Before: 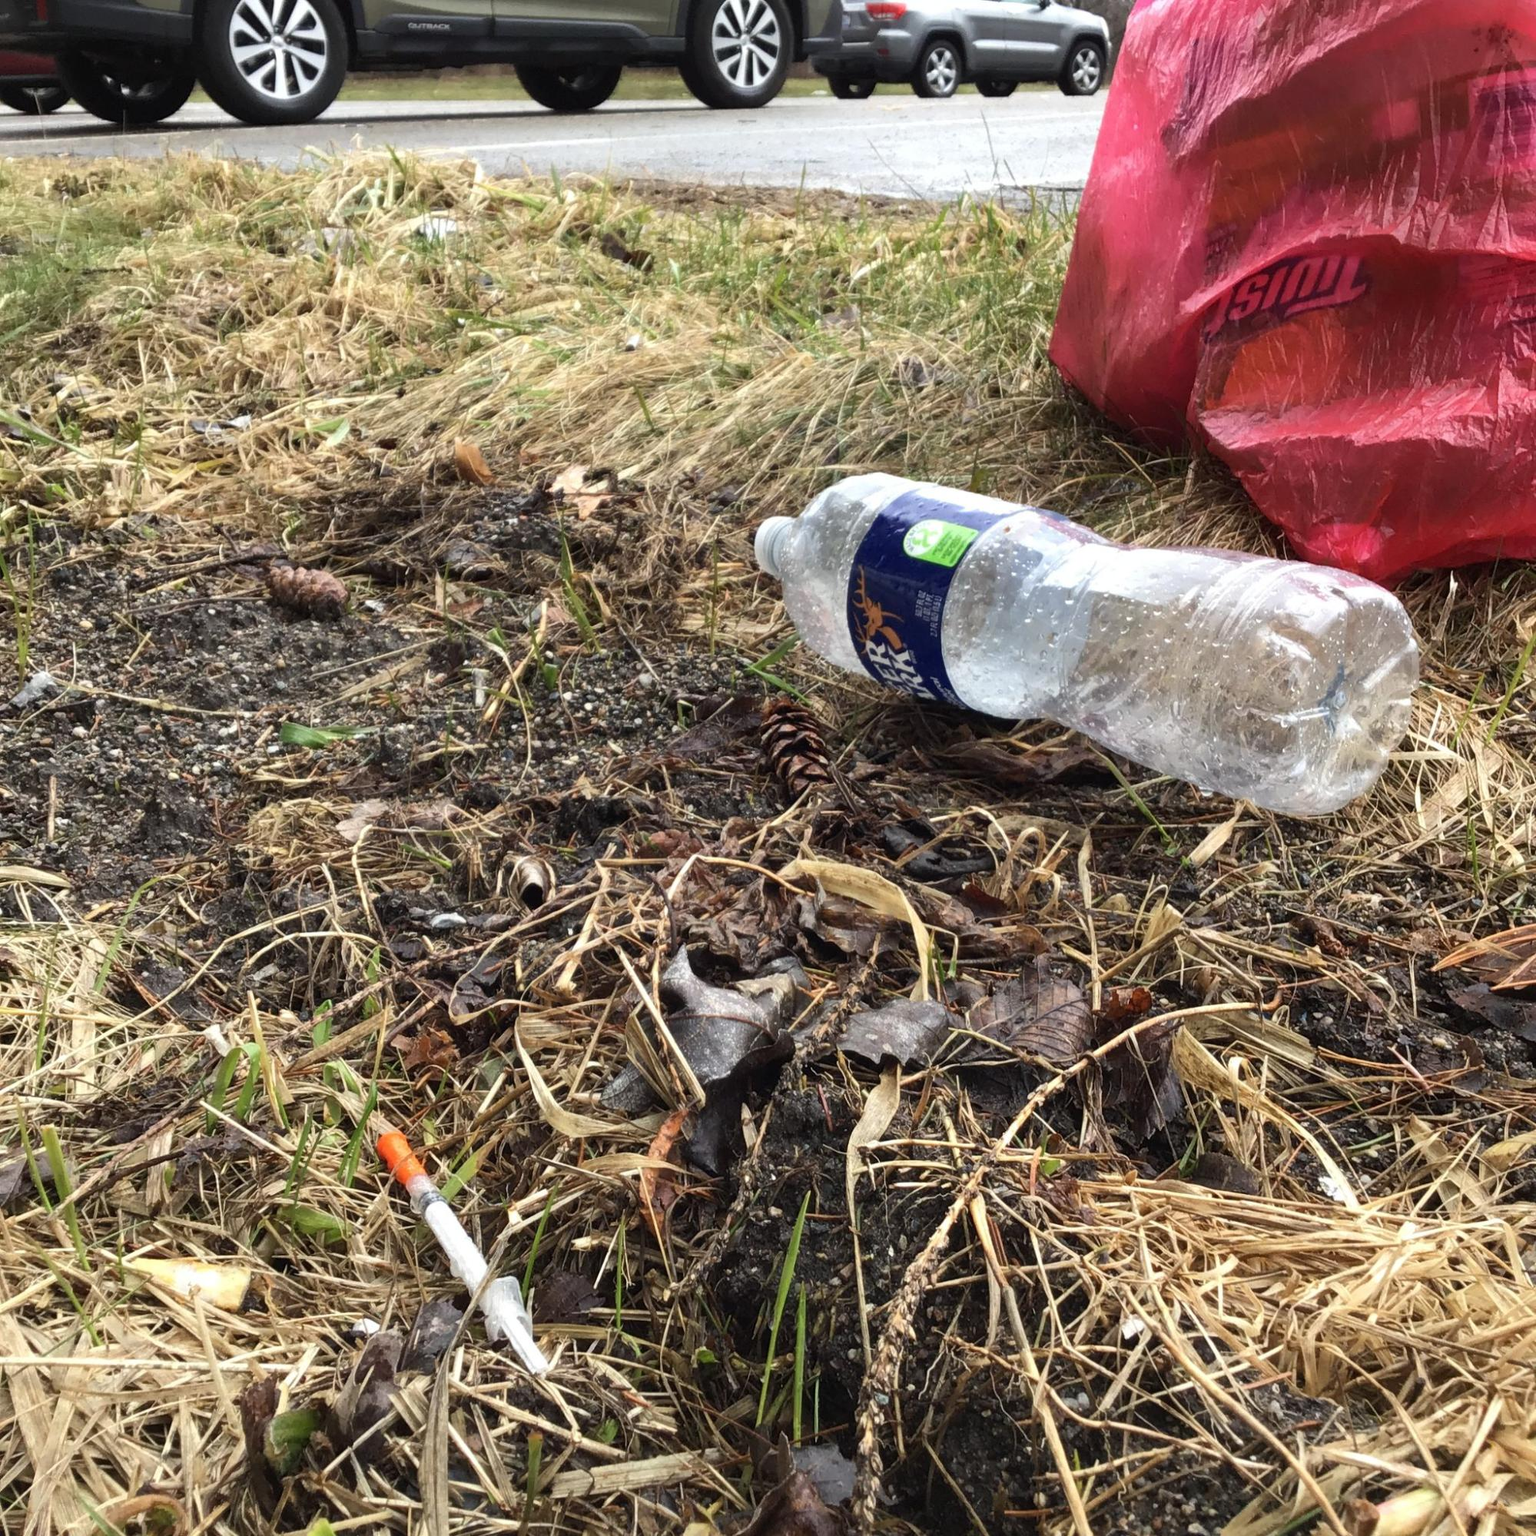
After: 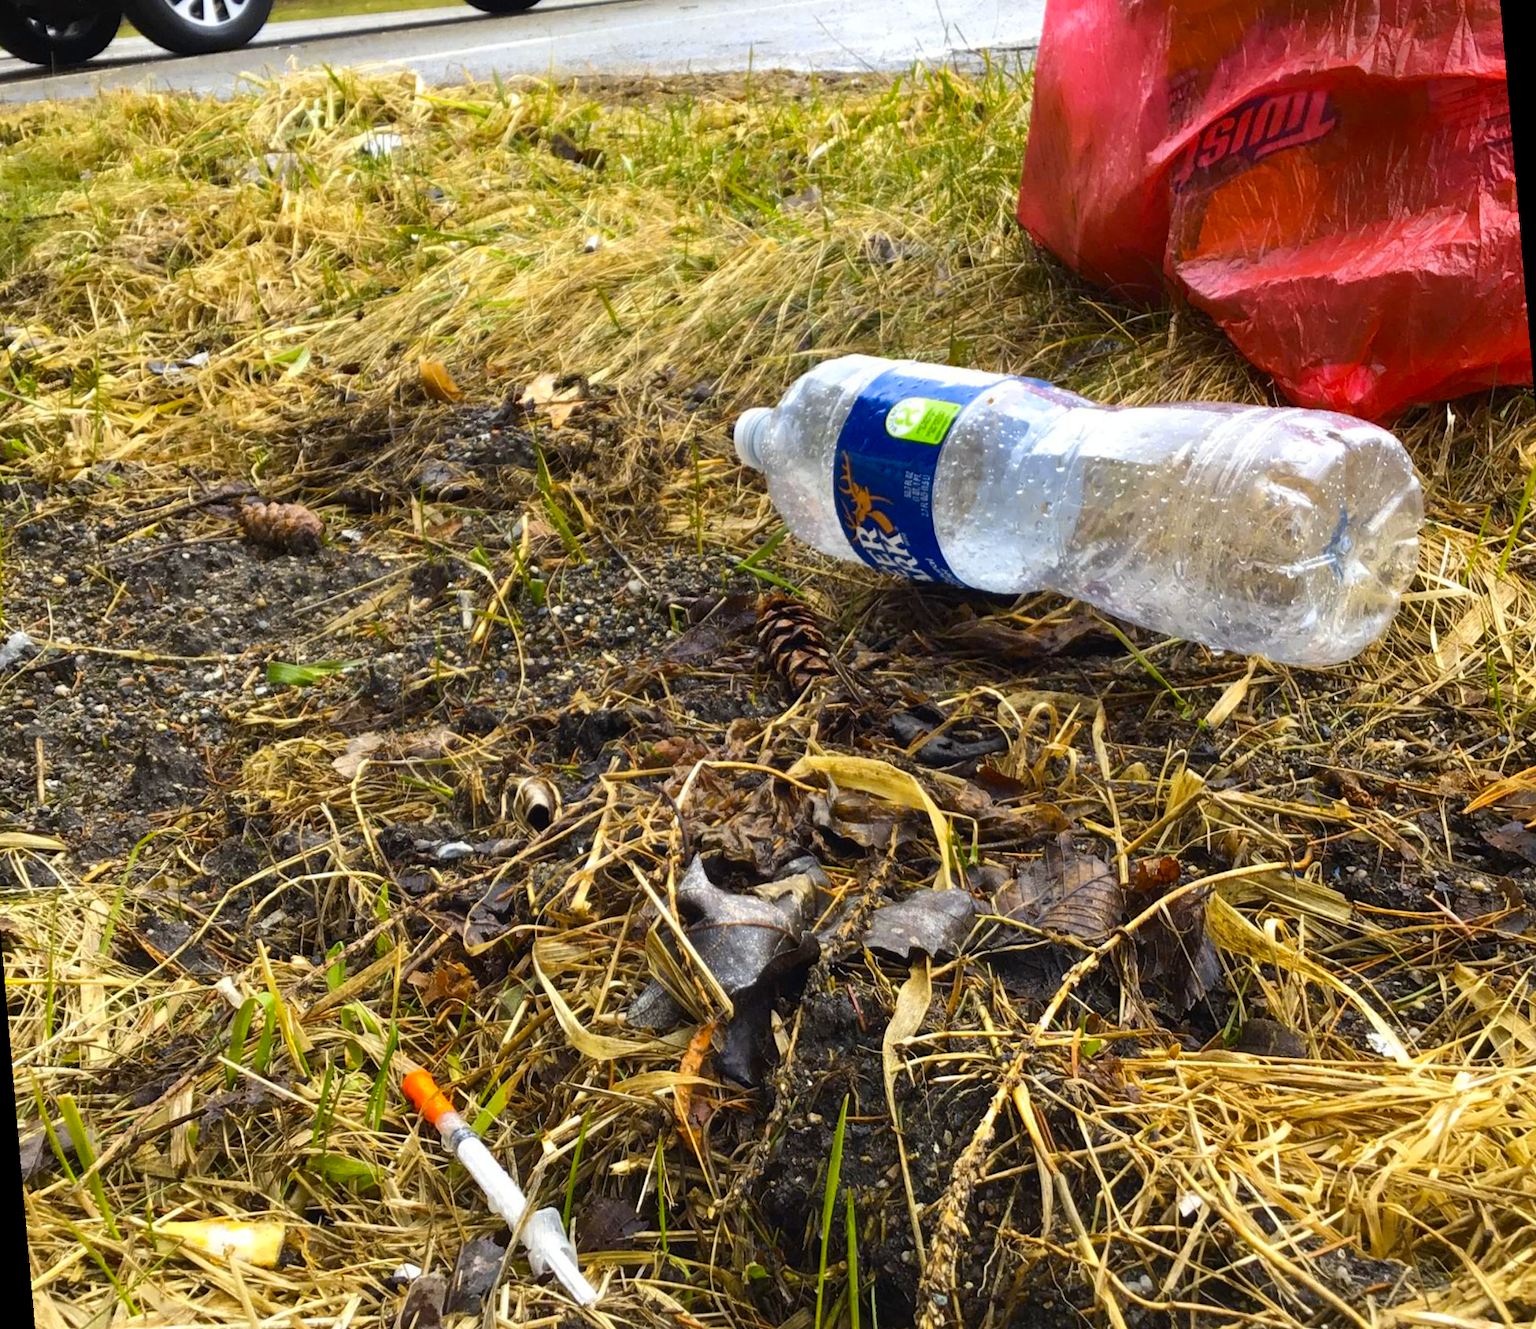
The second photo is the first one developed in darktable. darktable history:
rotate and perspective: rotation -5°, crop left 0.05, crop right 0.952, crop top 0.11, crop bottom 0.89
color contrast: green-magenta contrast 1.12, blue-yellow contrast 1.95, unbound 0
